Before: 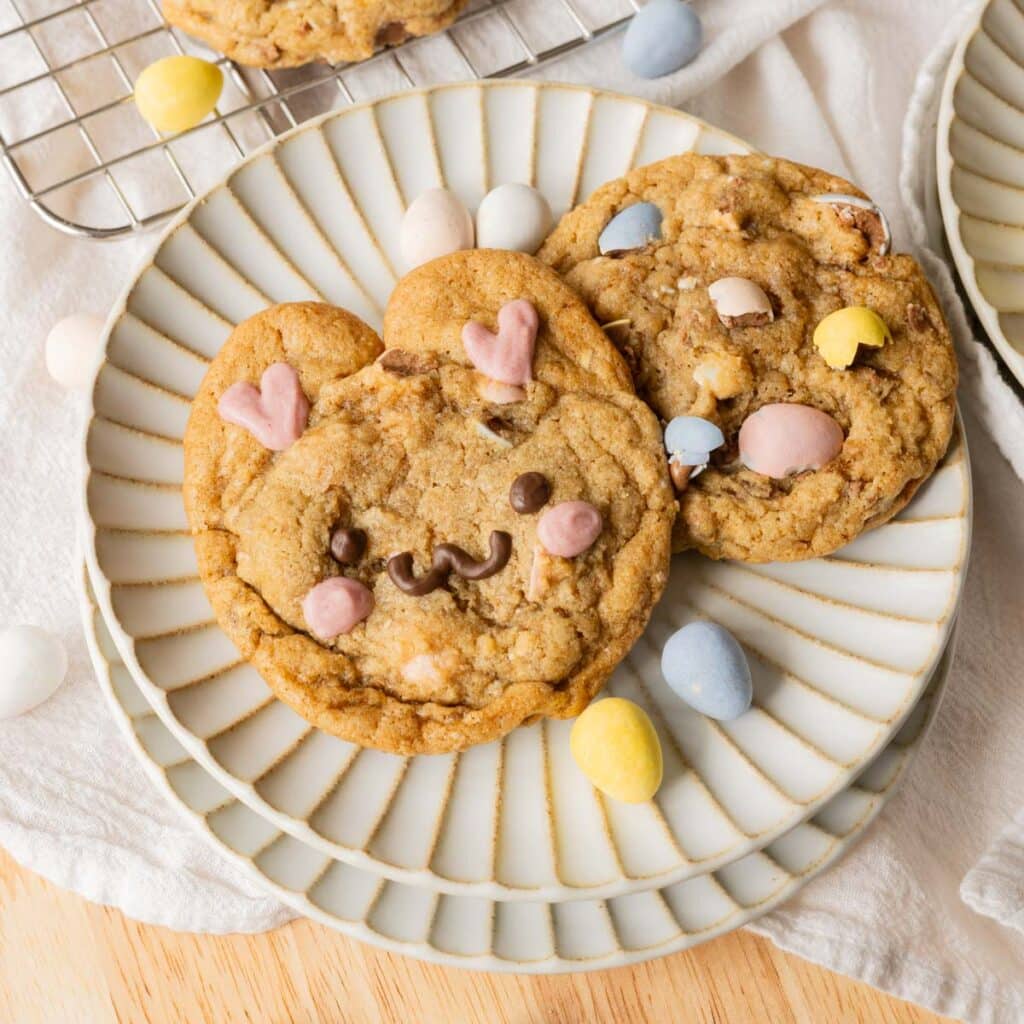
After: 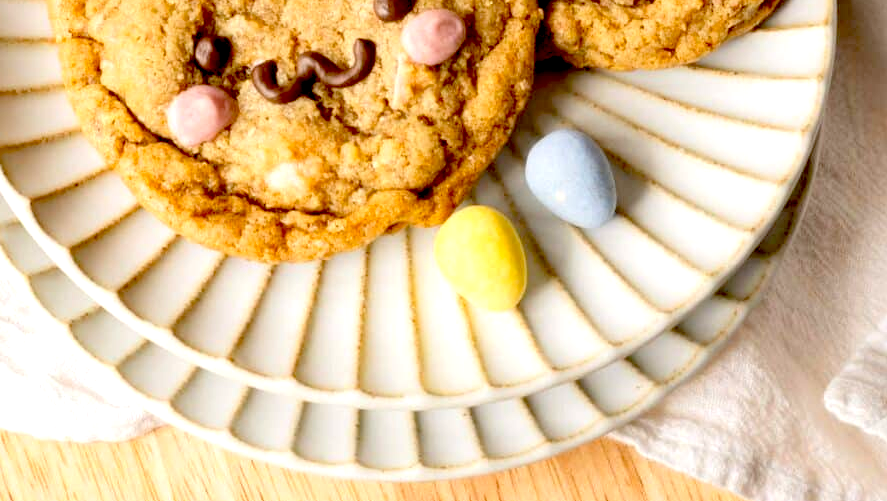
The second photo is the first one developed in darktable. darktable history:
crop and rotate: left 13.306%, top 48.129%, bottom 2.928%
exposure: black level correction 0.04, exposure 0.5 EV, compensate highlight preservation false
